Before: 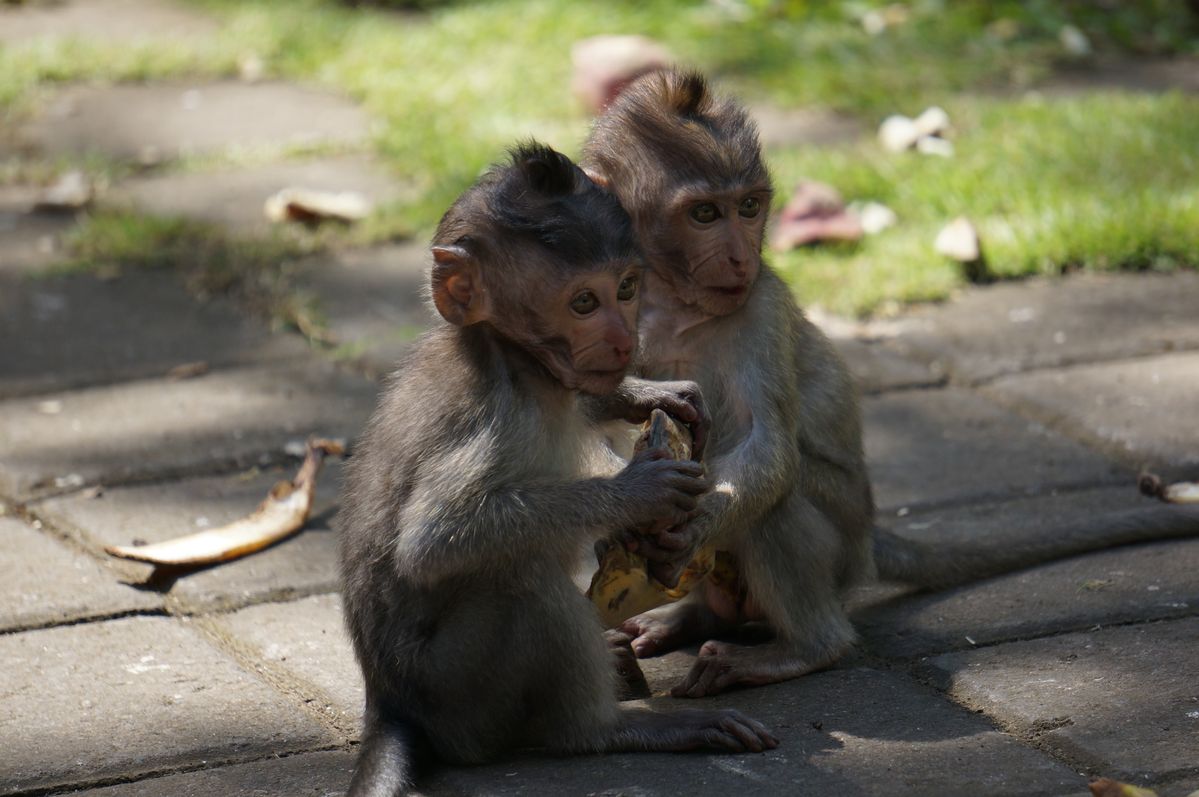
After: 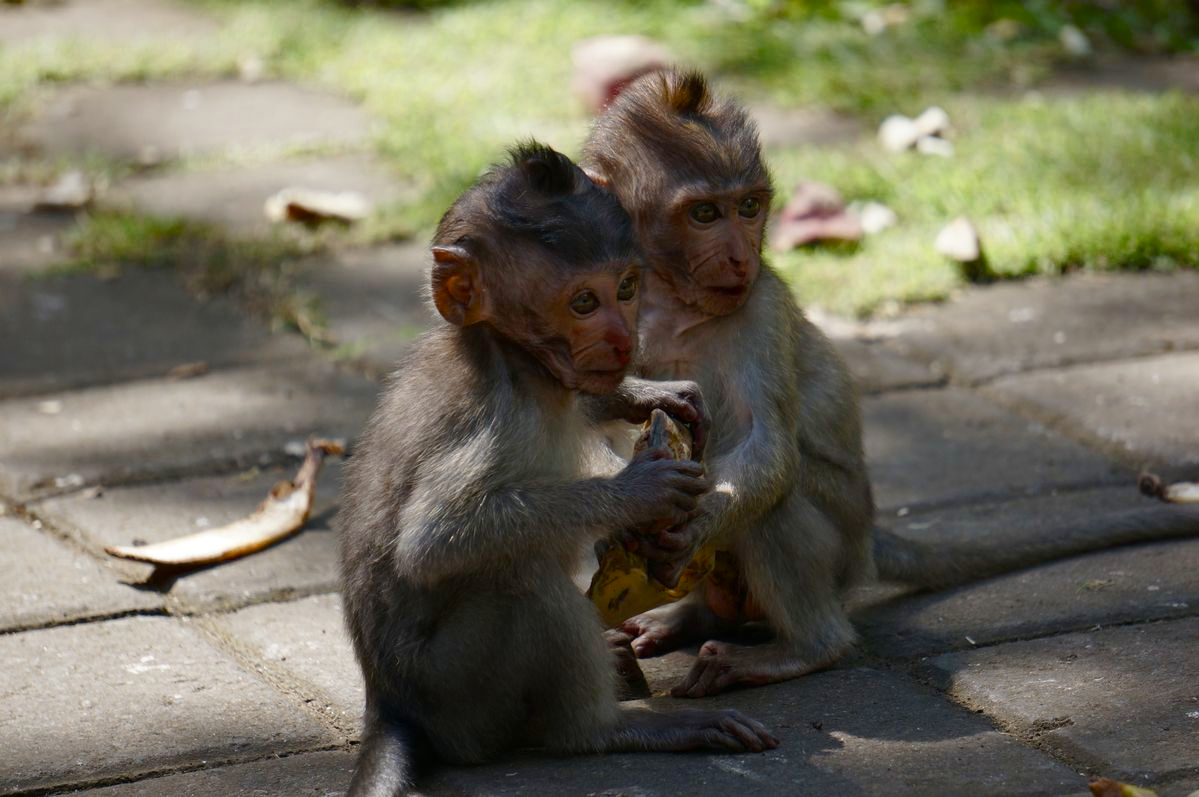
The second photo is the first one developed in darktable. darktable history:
color balance rgb: power › hue 310.47°, perceptual saturation grading › global saturation 20%, perceptual saturation grading › highlights -49.421%, perceptual saturation grading › shadows 25.007%, saturation formula JzAzBz (2021)
